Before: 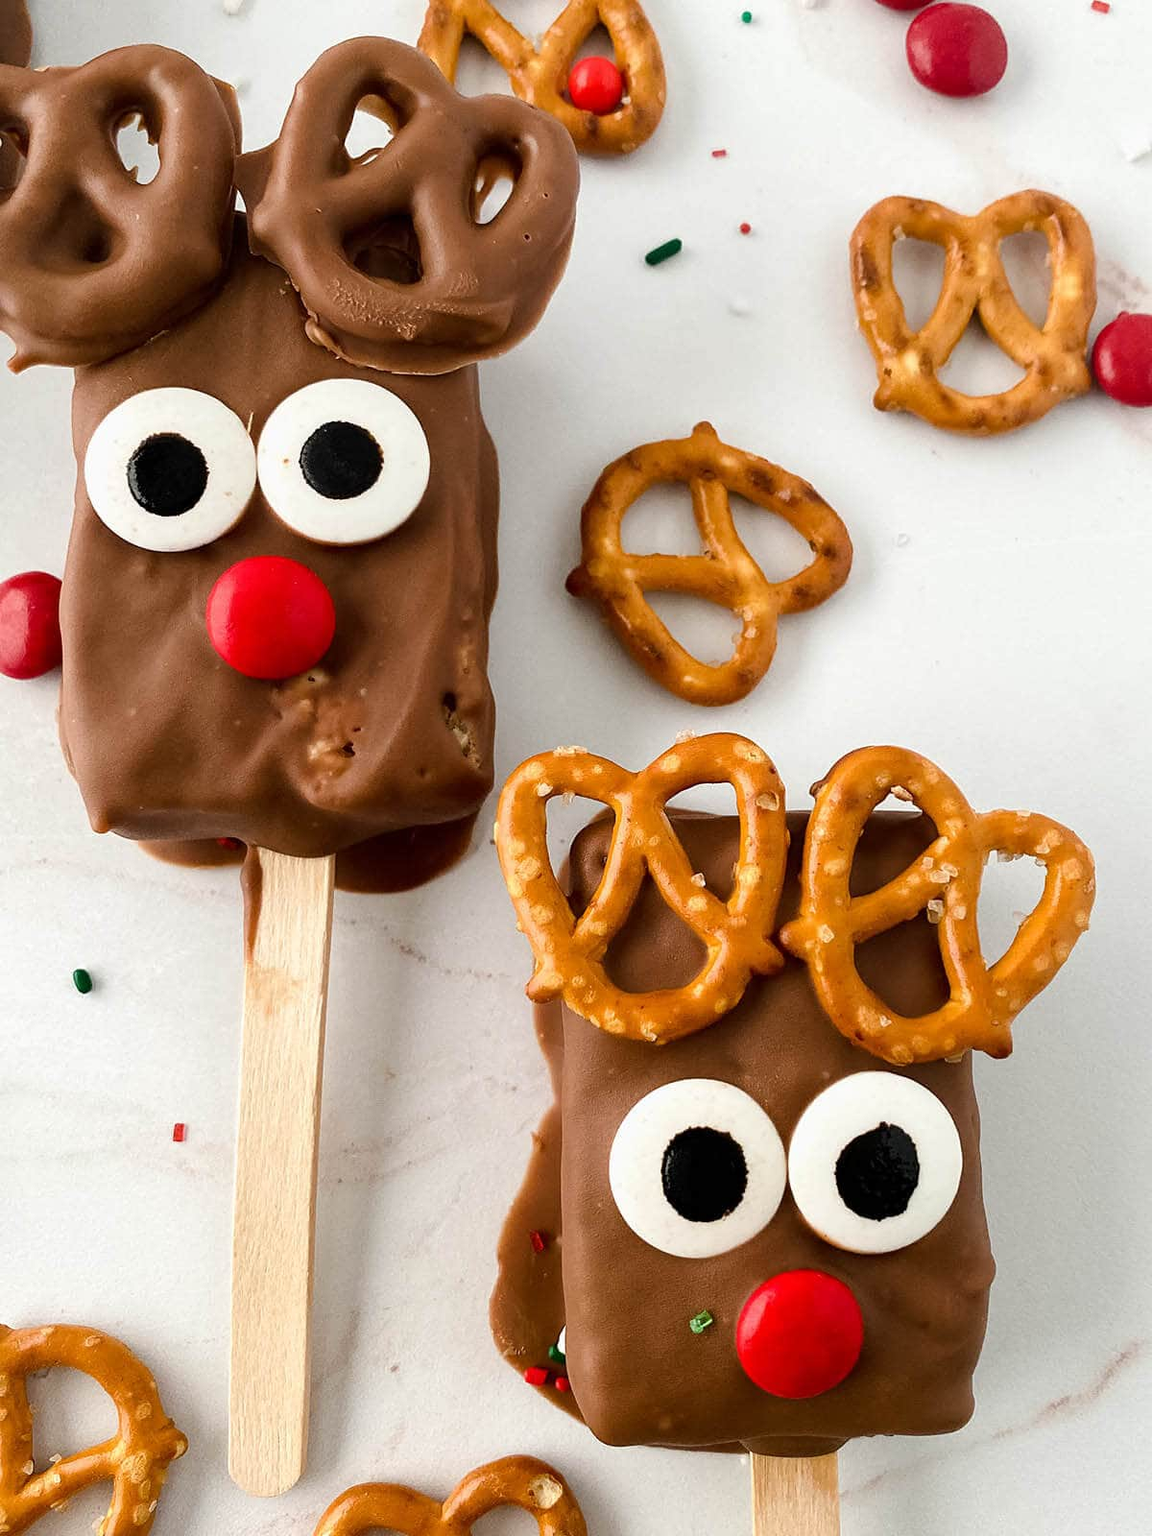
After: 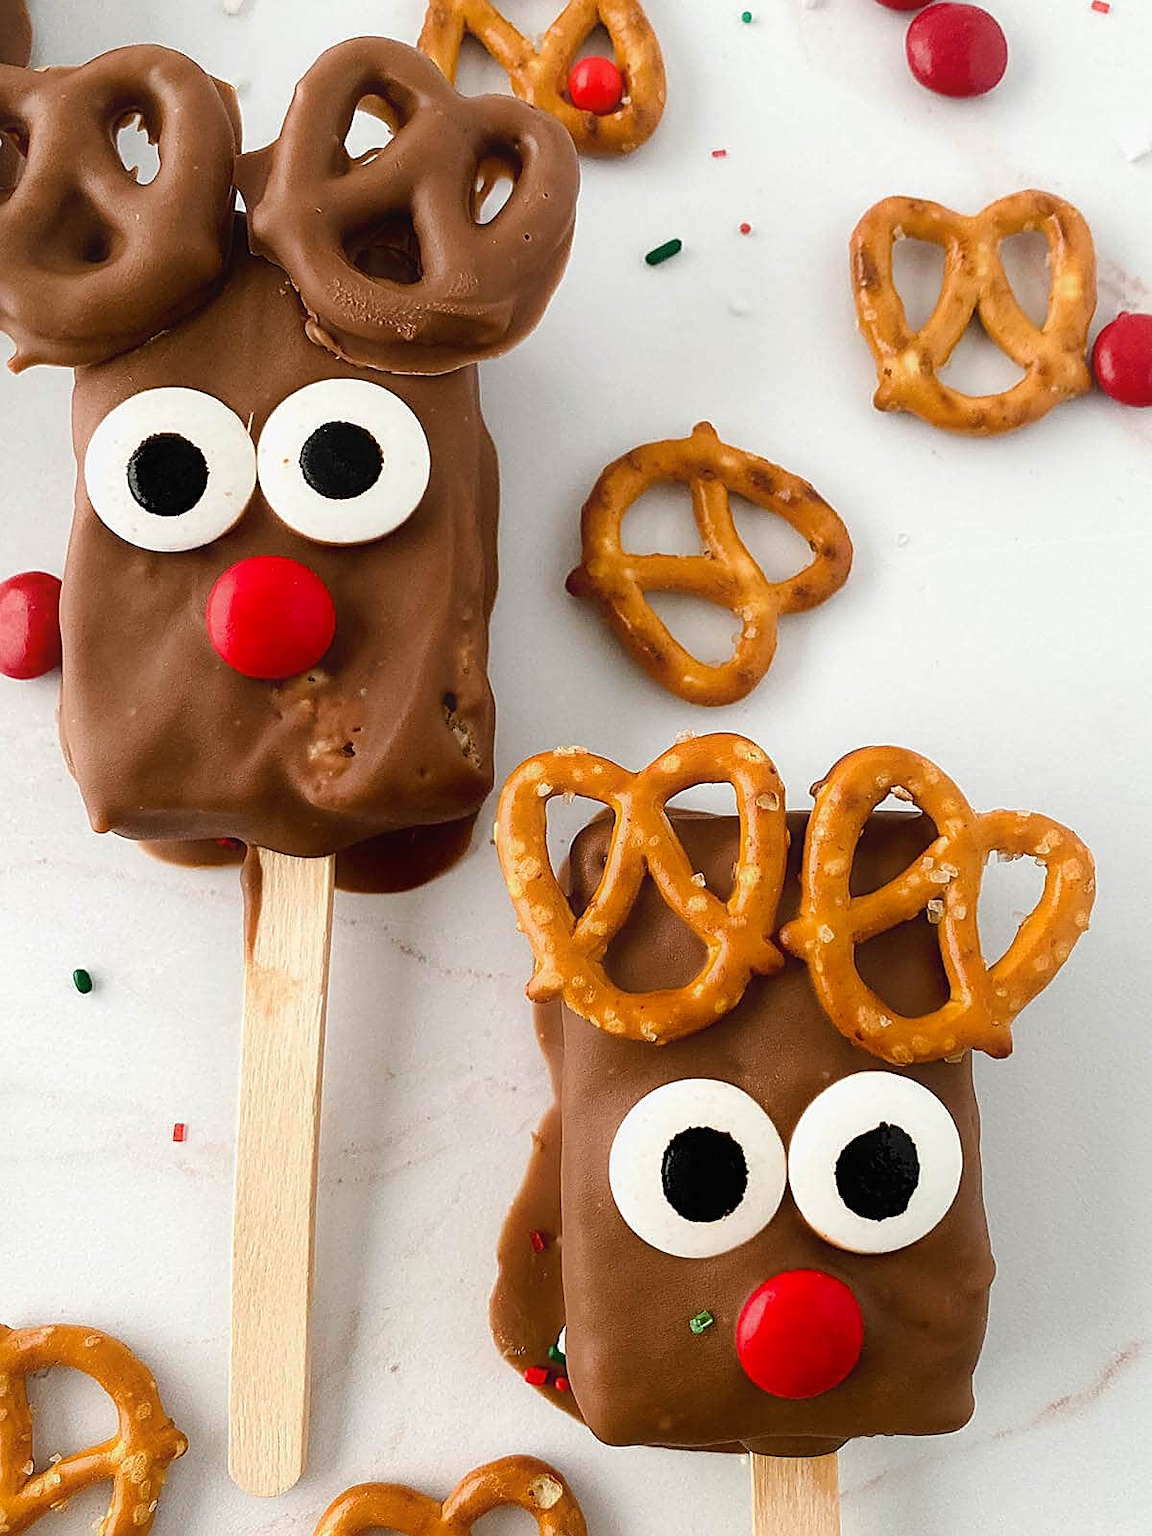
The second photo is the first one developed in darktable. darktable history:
sharpen: on, module defaults
exposure: compensate highlight preservation false
contrast equalizer: y [[0.5, 0.486, 0.447, 0.446, 0.489, 0.5], [0.5 ×6], [0.5 ×6], [0 ×6], [0 ×6]]
